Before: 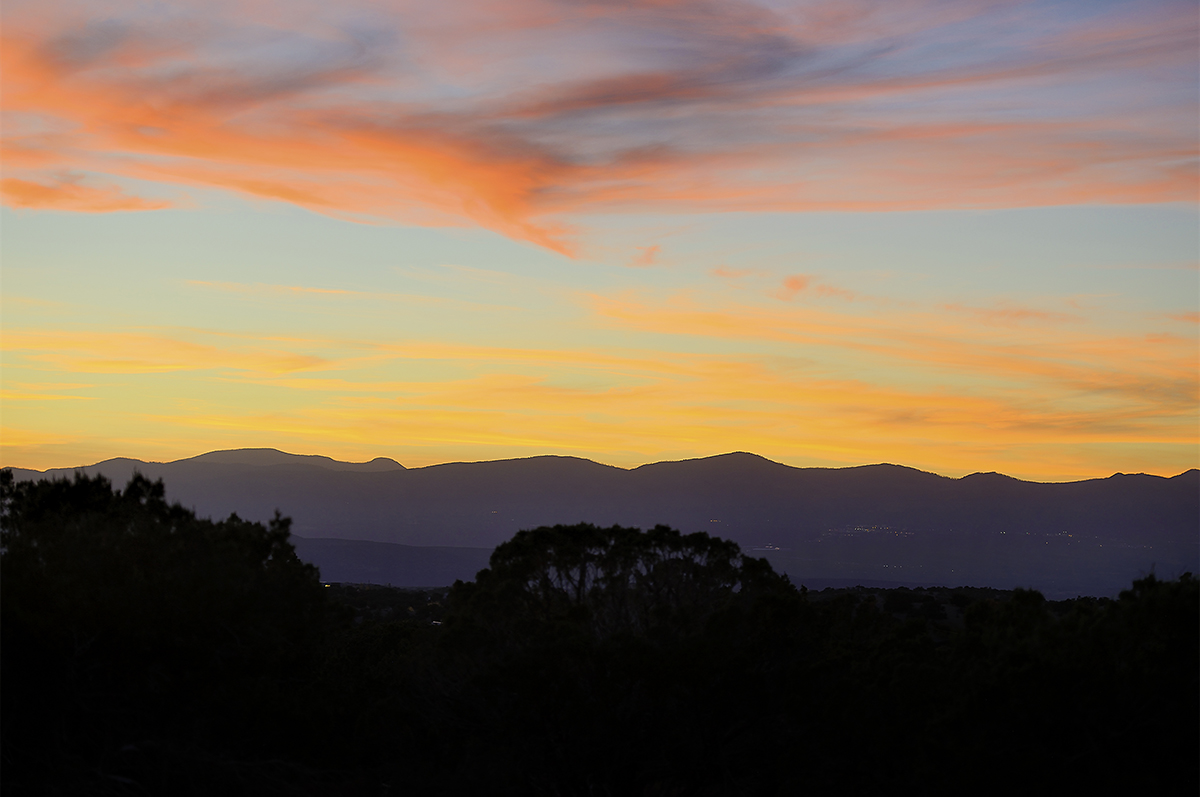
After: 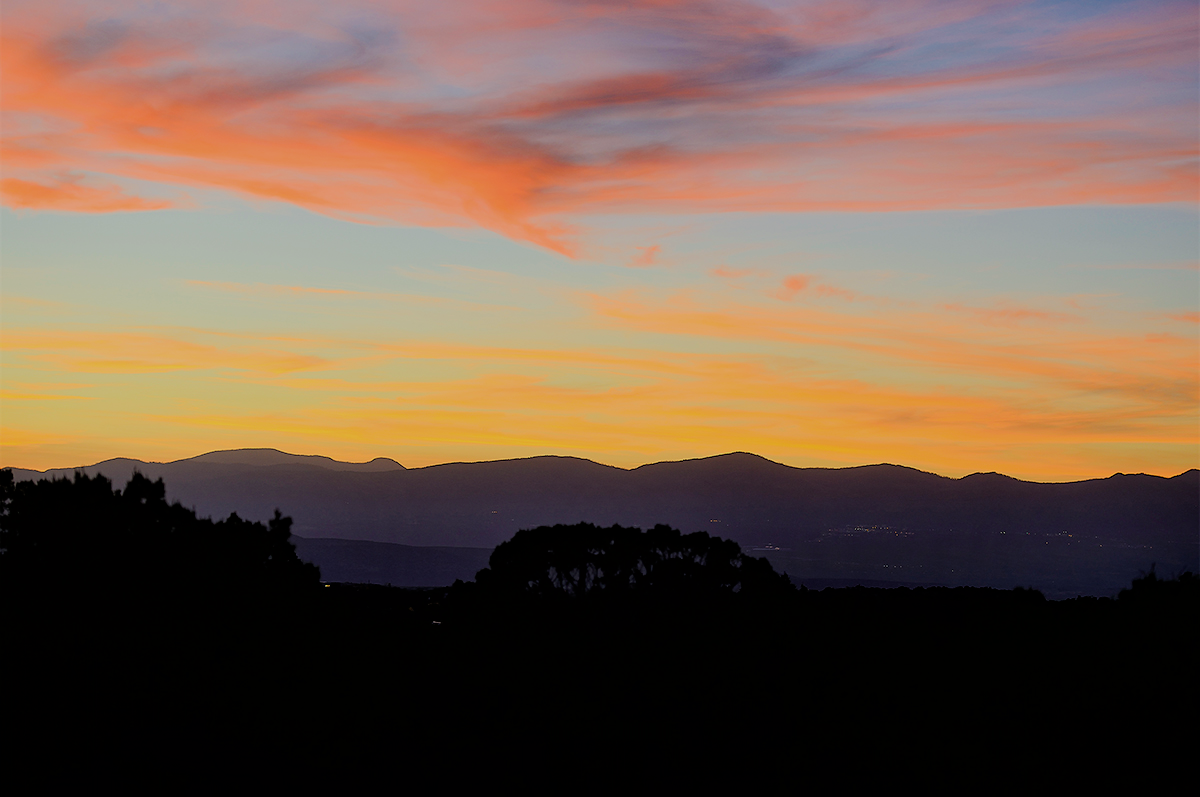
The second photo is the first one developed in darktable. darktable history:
filmic rgb: black relative exposure -6.68 EV, white relative exposure 4.56 EV, hardness 3.25
haze removal: compatibility mode true, adaptive false
